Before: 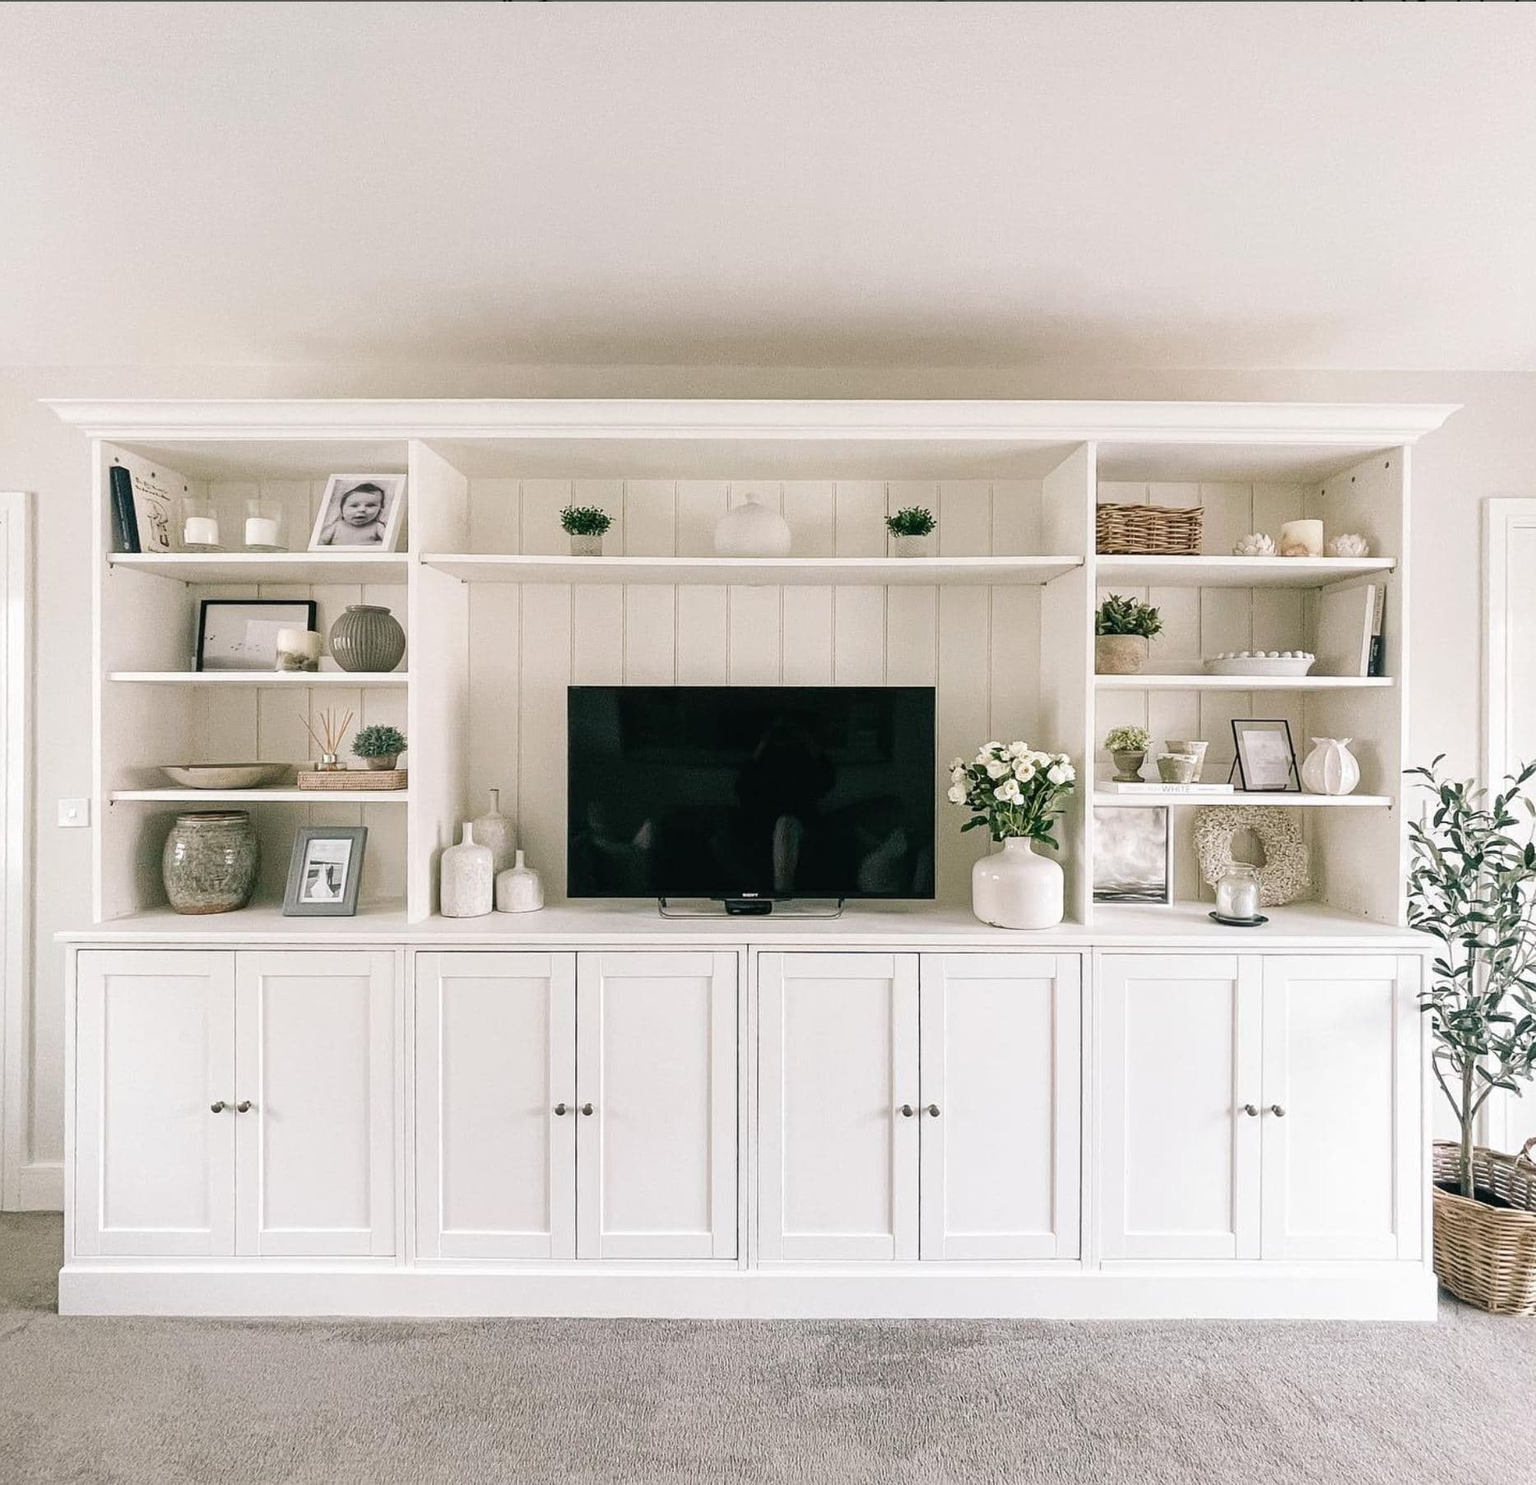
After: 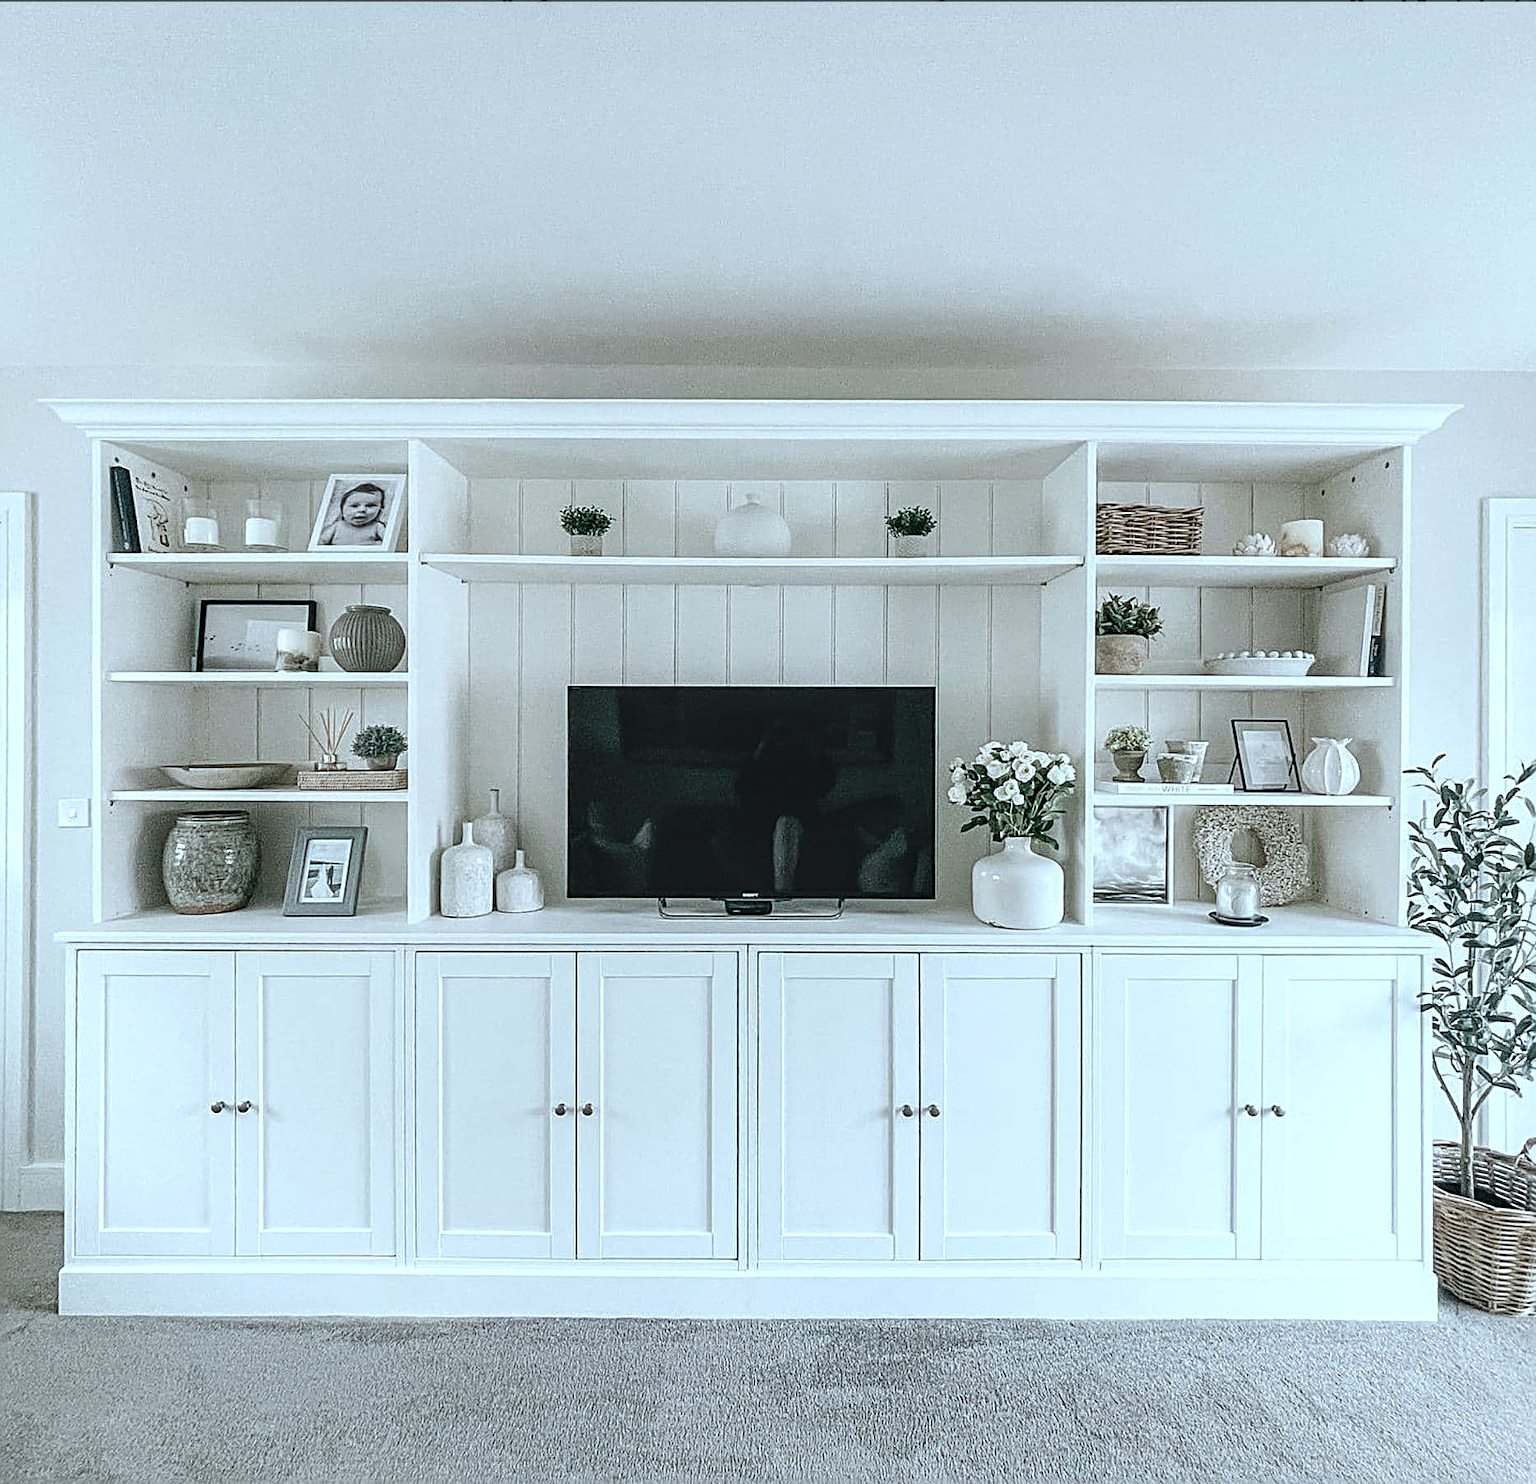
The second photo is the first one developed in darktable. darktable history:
sharpen: radius 2.656, amount 0.671
local contrast: on, module defaults
color correction: highlights a* -12.46, highlights b* -17.86, saturation 0.705
